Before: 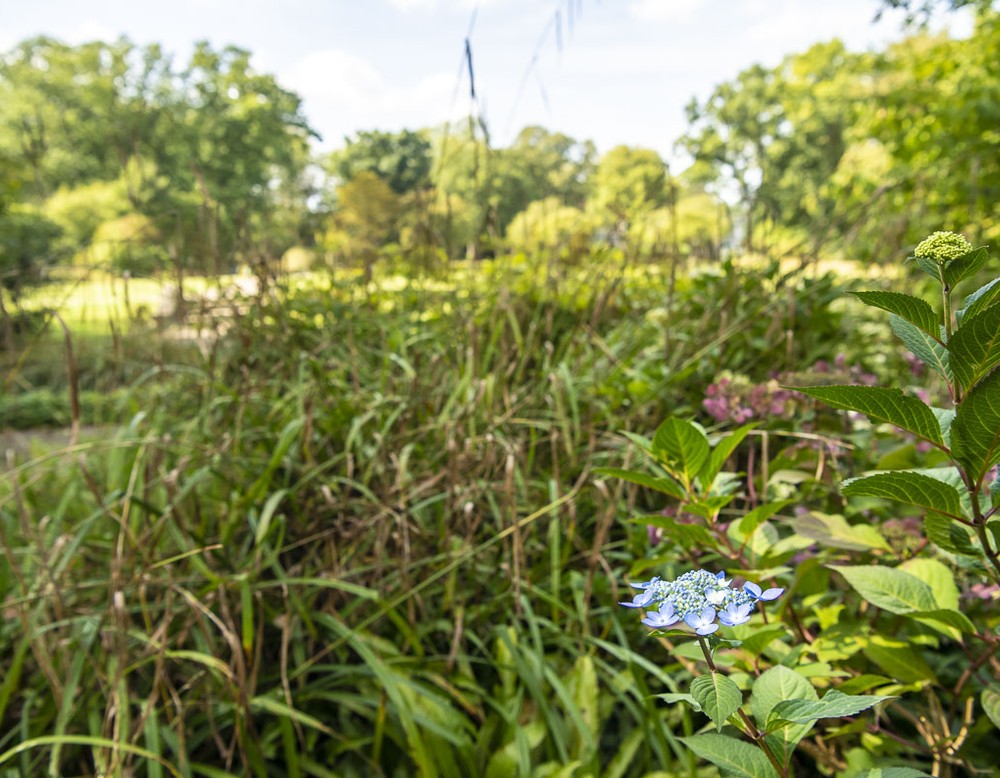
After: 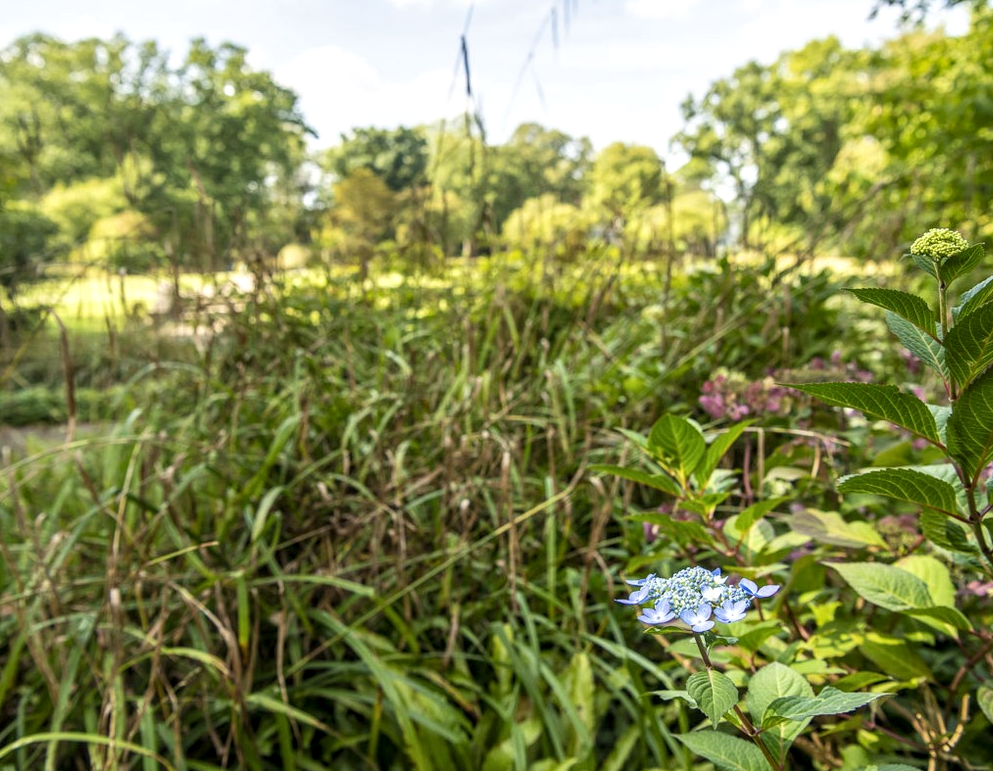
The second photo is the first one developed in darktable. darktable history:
crop: left 0.434%, top 0.485%, right 0.244%, bottom 0.386%
local contrast: on, module defaults
white balance: red 1, blue 1
